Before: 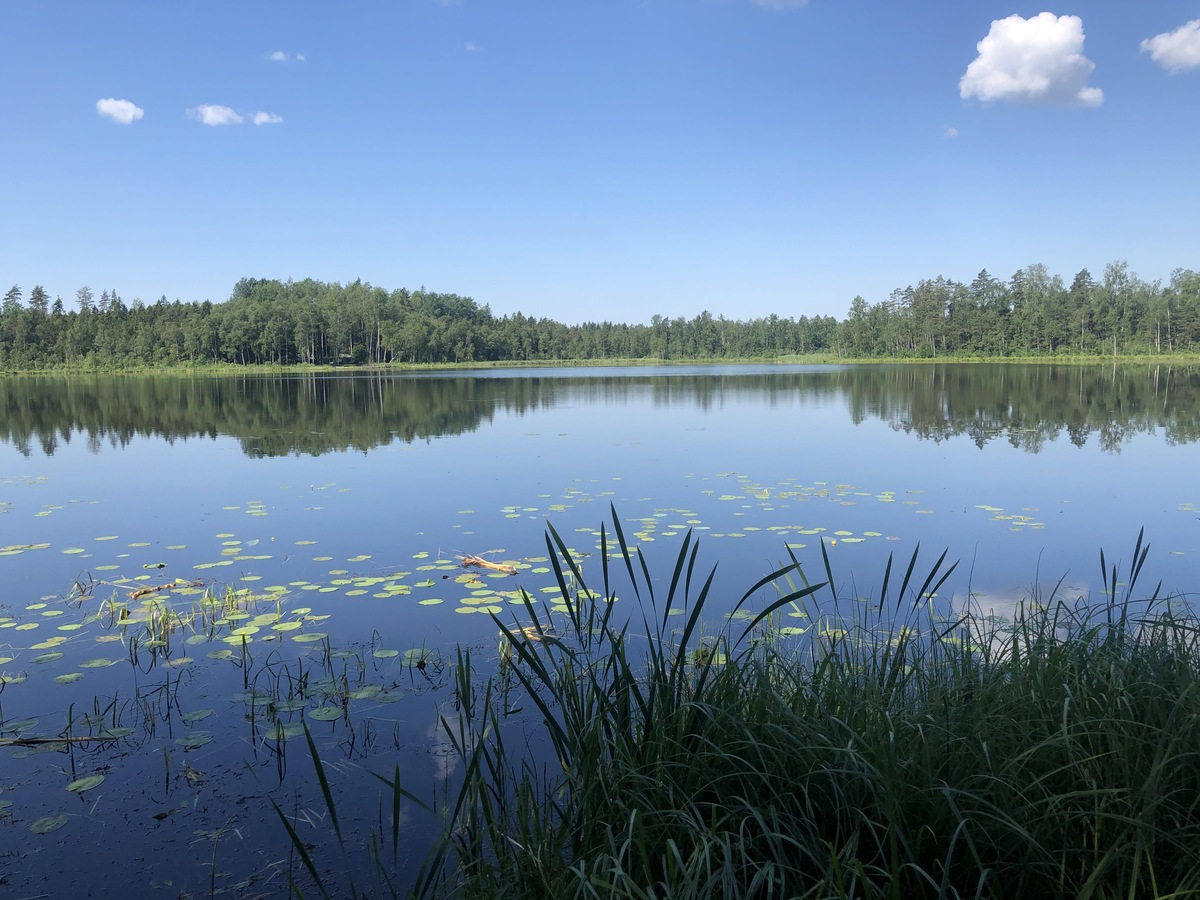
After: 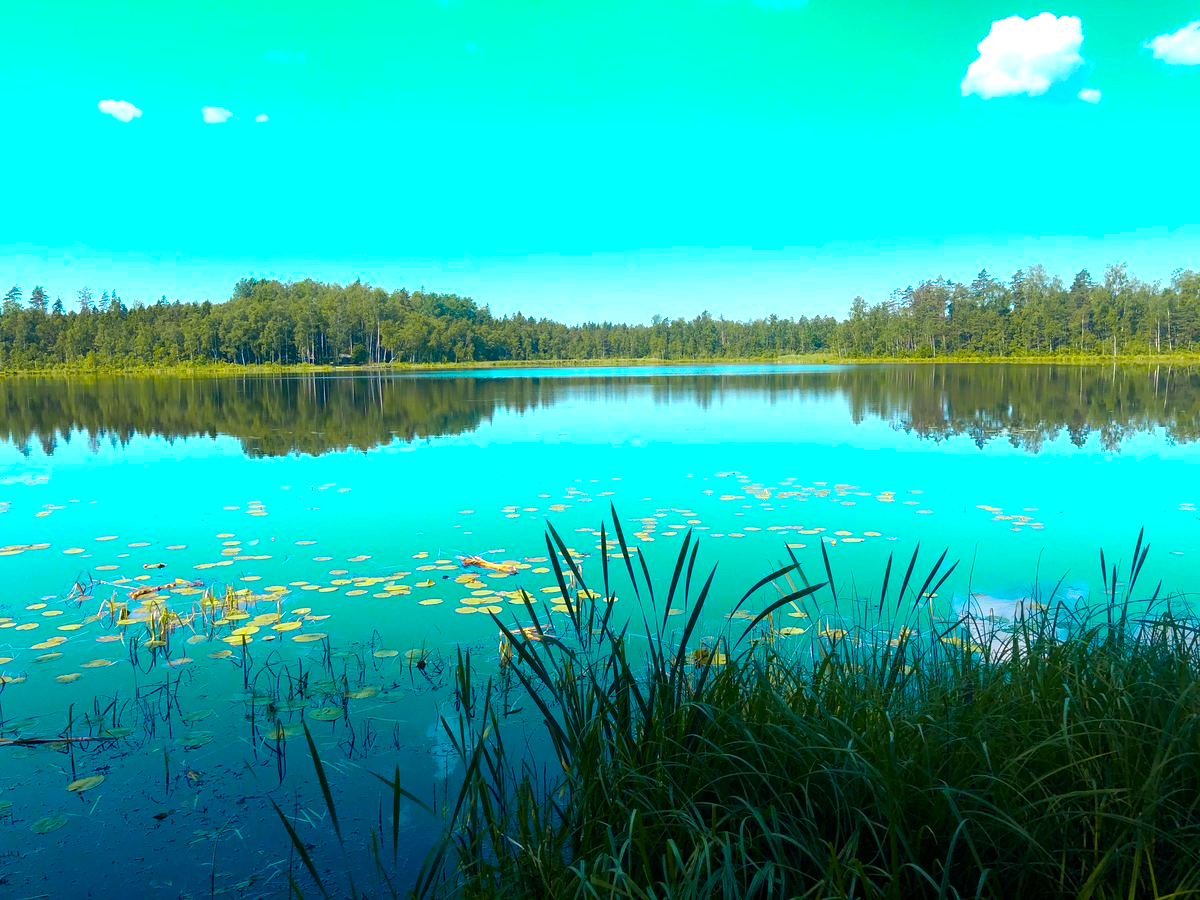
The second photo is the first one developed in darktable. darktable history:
color zones: curves: ch0 [(0.254, 0.492) (0.724, 0.62)]; ch1 [(0.25, 0.528) (0.719, 0.796)]; ch2 [(0, 0.472) (0.25, 0.5) (0.73, 0.184)]
color balance rgb: linear chroma grading › shadows 10%, linear chroma grading › highlights 10%, linear chroma grading › global chroma 15%, linear chroma grading › mid-tones 15%, perceptual saturation grading › global saturation 40%, perceptual saturation grading › highlights -25%, perceptual saturation grading › mid-tones 35%, perceptual saturation grading › shadows 35%, perceptual brilliance grading › global brilliance 11.29%, global vibrance 11.29%
